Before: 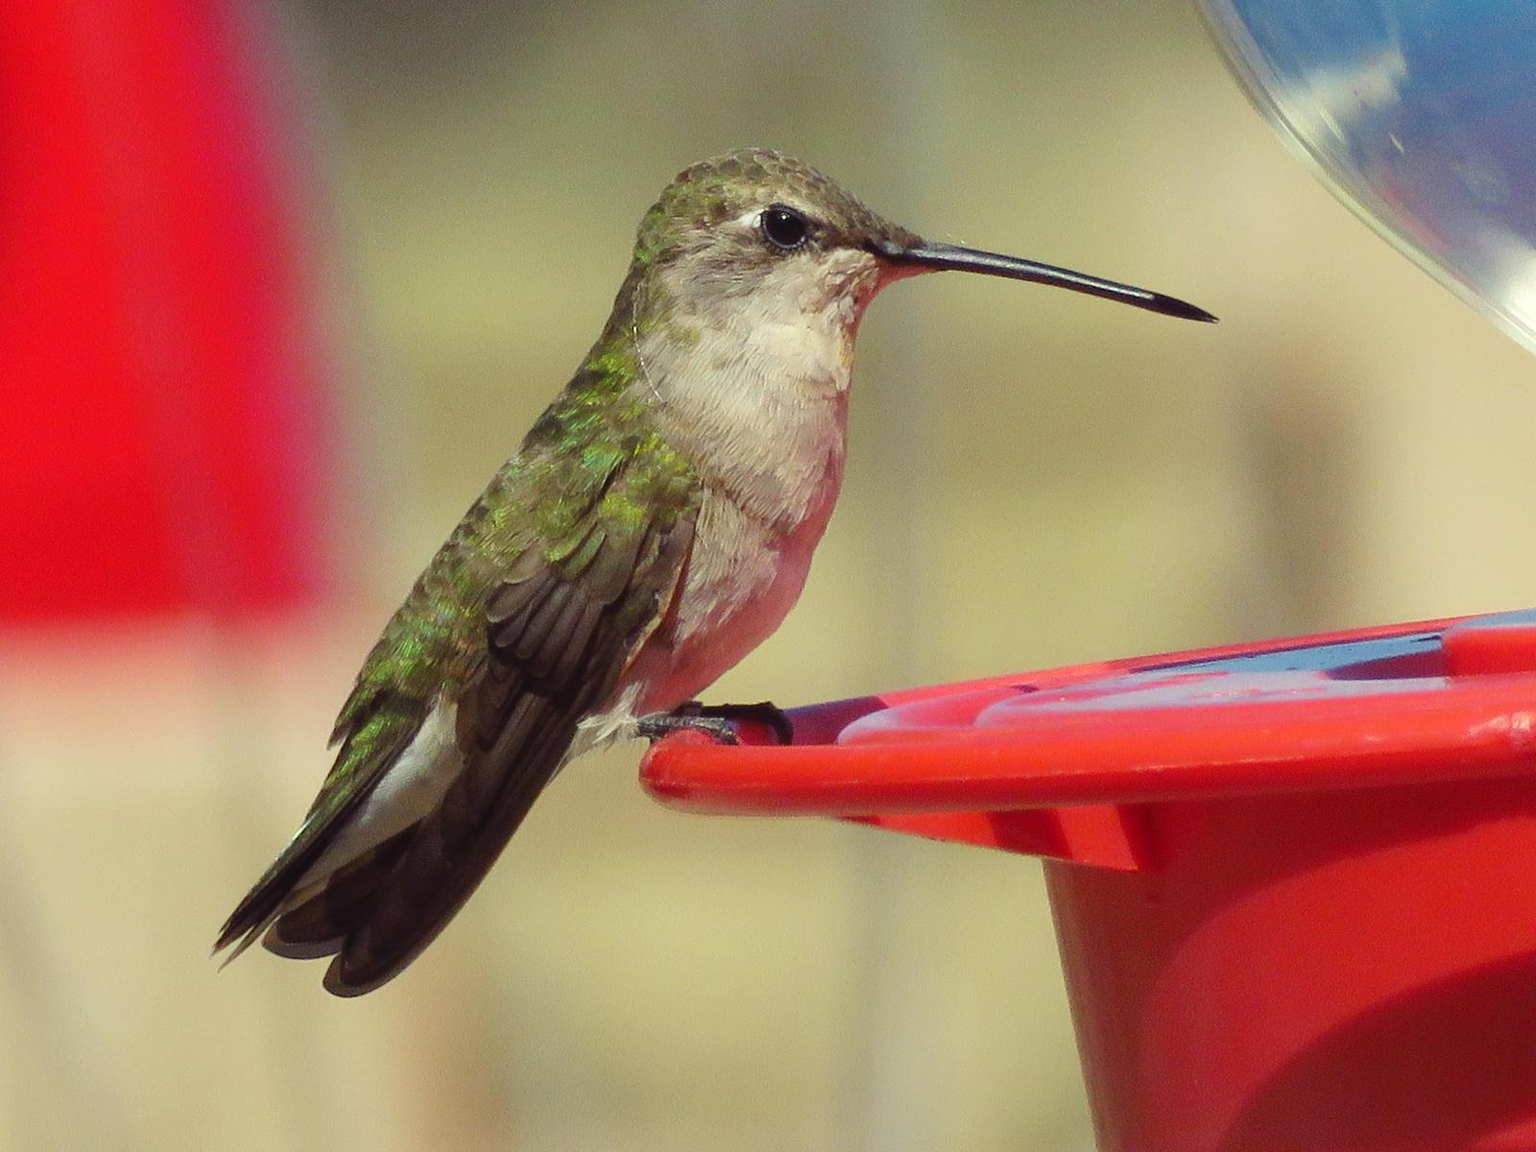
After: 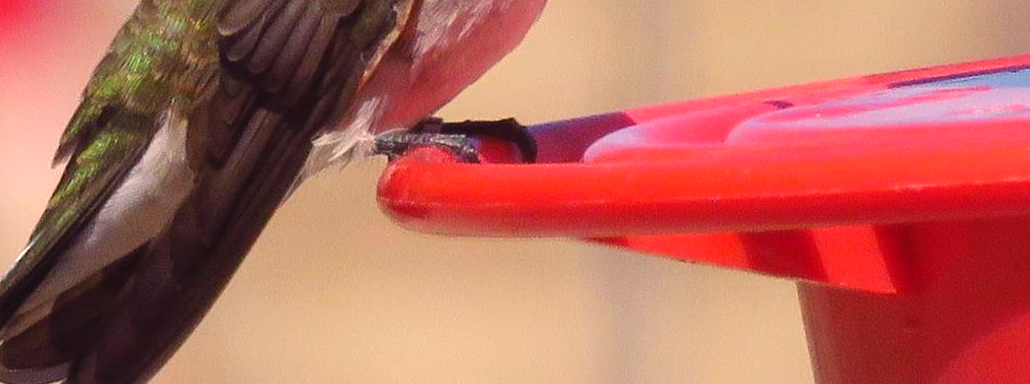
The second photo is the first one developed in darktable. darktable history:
white balance: red 1.188, blue 1.11
crop: left 18.091%, top 51.13%, right 17.525%, bottom 16.85%
